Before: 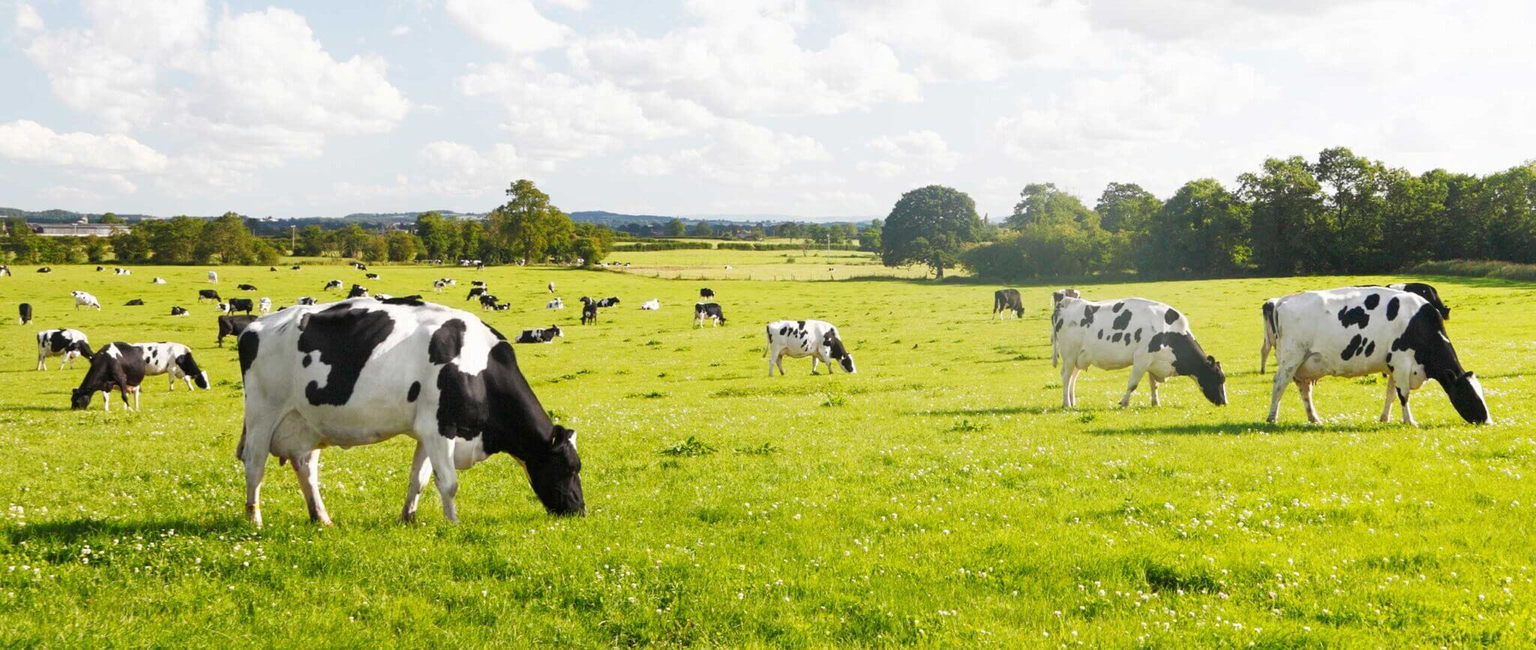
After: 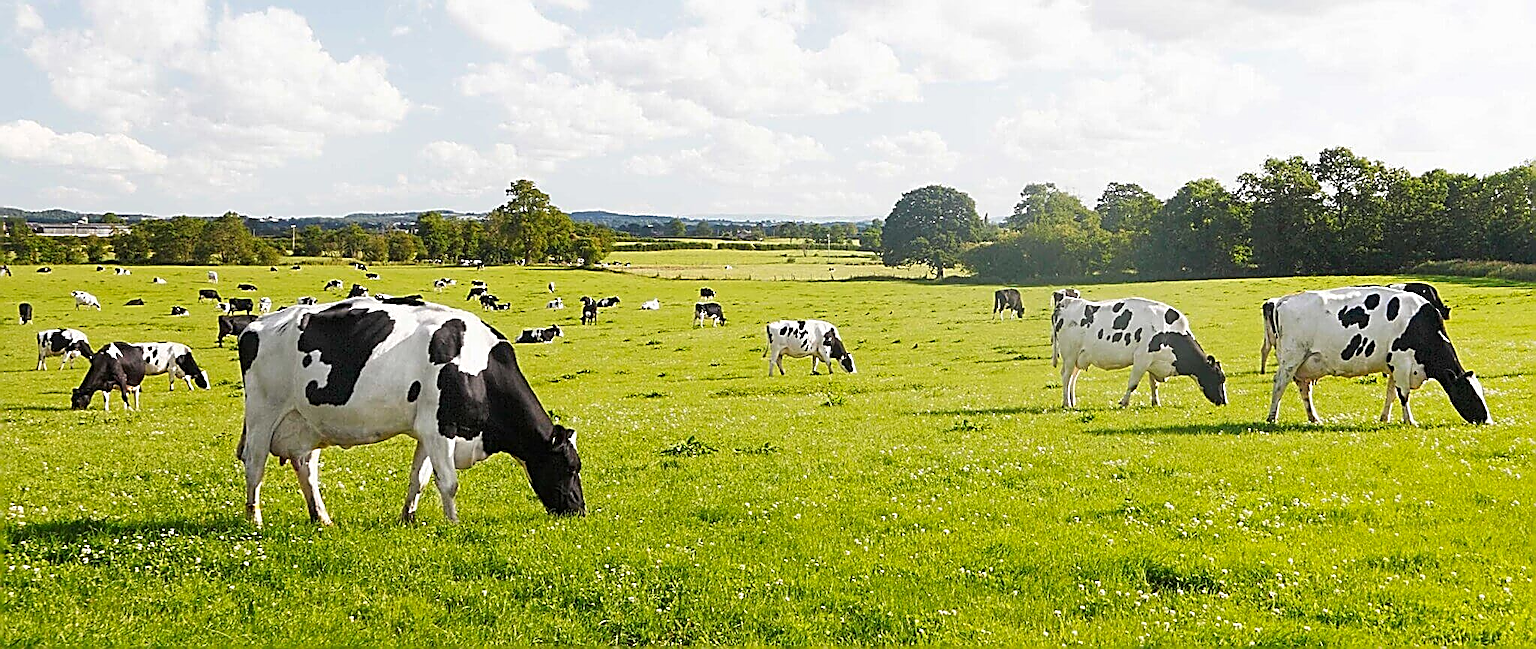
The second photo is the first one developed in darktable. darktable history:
color zones: curves: ch0 [(0, 0.465) (0.092, 0.596) (0.289, 0.464) (0.429, 0.453) (0.571, 0.464) (0.714, 0.455) (0.857, 0.462) (1, 0.465)]
sharpen: amount 2
